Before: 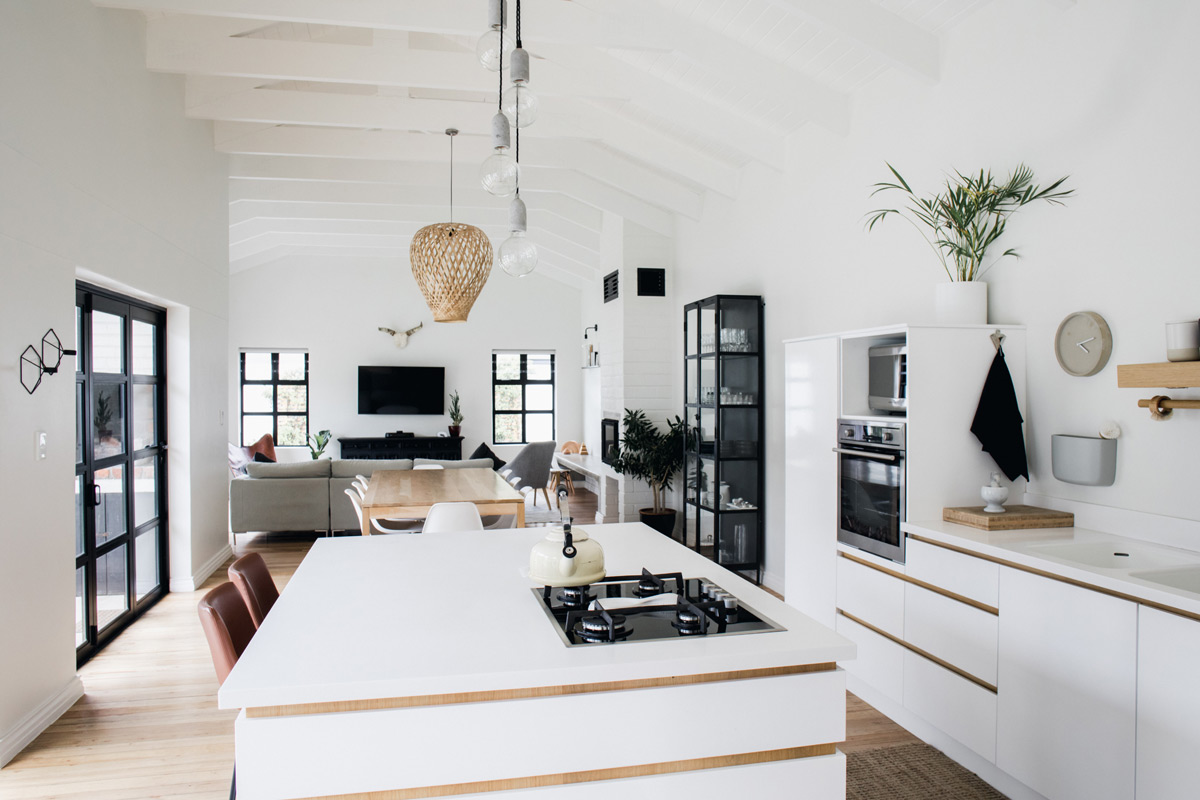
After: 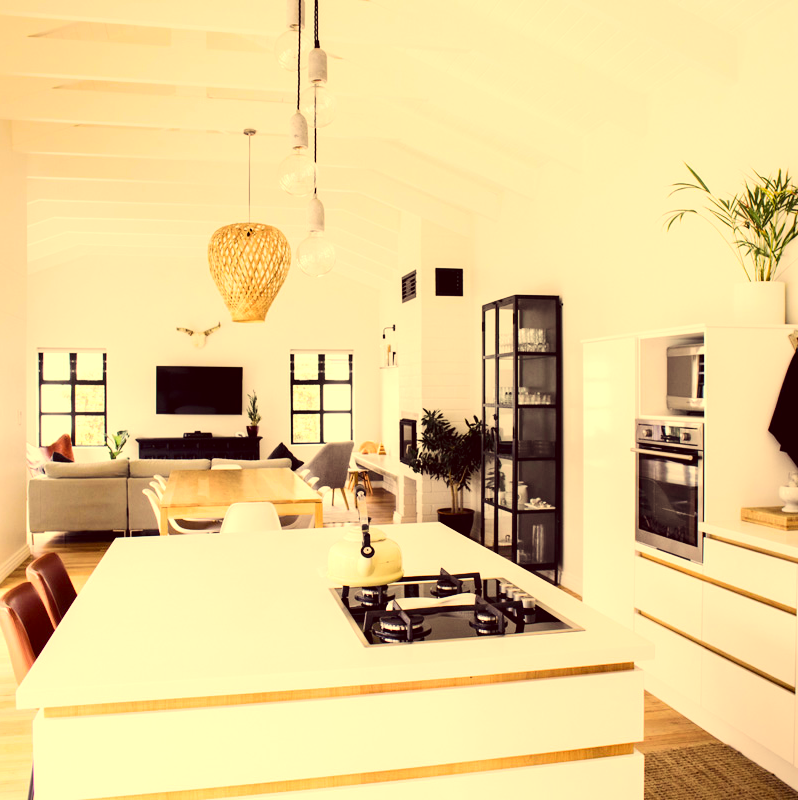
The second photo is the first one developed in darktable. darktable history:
exposure: black level correction 0, exposure 0.5 EV, compensate highlight preservation false
color correction: highlights a* 10.12, highlights b* 39.04, shadows a* 14.62, shadows b* 3.37
crop: left 16.899%, right 16.556%
tone curve: curves: ch0 [(0, 0) (0.051, 0.03) (0.096, 0.071) (0.251, 0.234) (0.461, 0.515) (0.605, 0.692) (0.761, 0.824) (0.881, 0.907) (1, 0.984)]; ch1 [(0, 0) (0.1, 0.038) (0.318, 0.243) (0.399, 0.351) (0.478, 0.469) (0.499, 0.499) (0.534, 0.541) (0.567, 0.592) (0.601, 0.629) (0.666, 0.7) (1, 1)]; ch2 [(0, 0) (0.453, 0.45) (0.479, 0.483) (0.504, 0.499) (0.52, 0.519) (0.541, 0.559) (0.601, 0.622) (0.824, 0.815) (1, 1)], color space Lab, independent channels, preserve colors none
